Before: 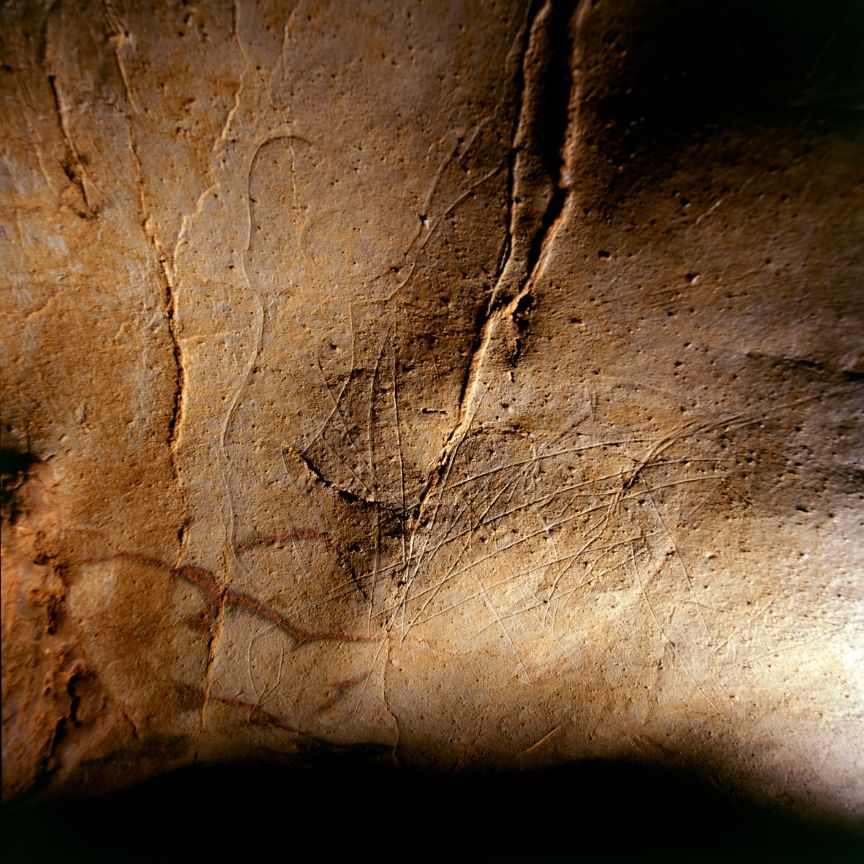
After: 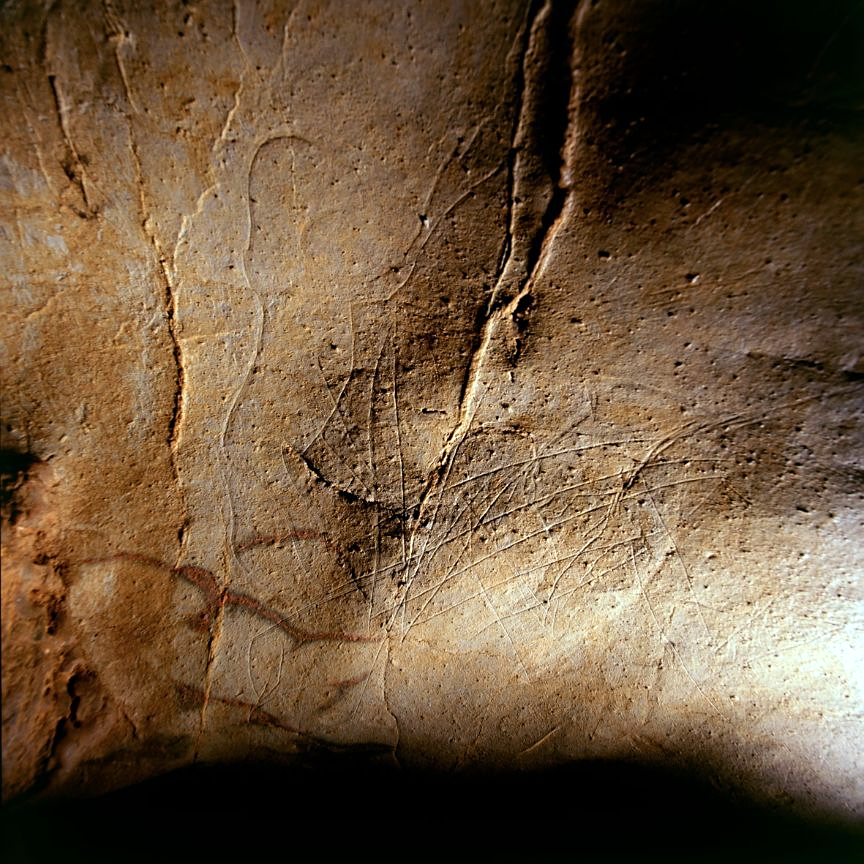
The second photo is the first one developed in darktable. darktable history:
sharpen: amount 0.209
shadows and highlights: shadows -12.22, white point adjustment 3.93, highlights 27.2
color calibration: gray › normalize channels true, illuminant Planckian (black body), x 0.368, y 0.361, temperature 4278.35 K, gamut compression 0.026
